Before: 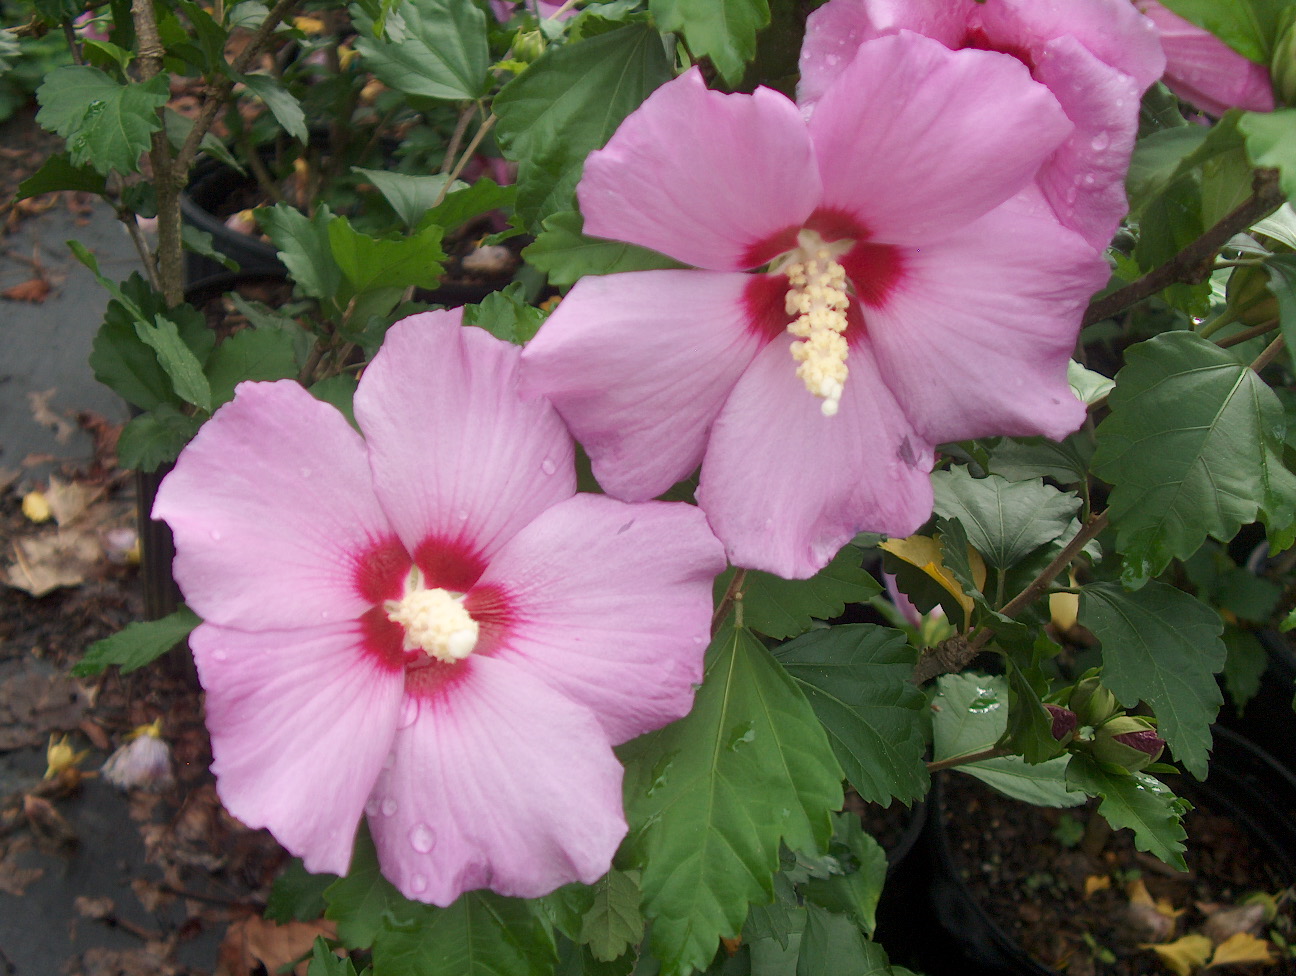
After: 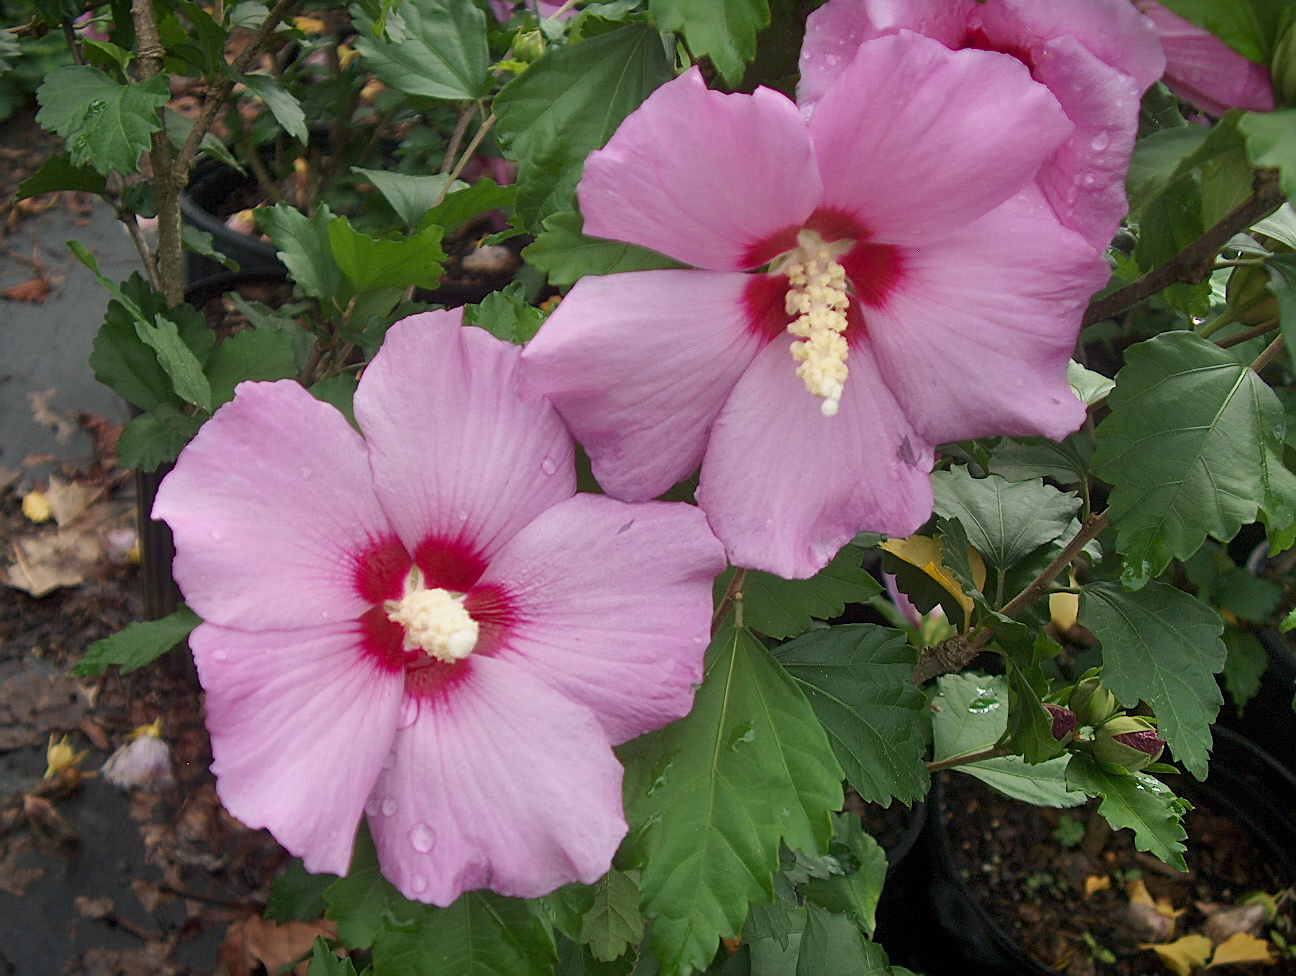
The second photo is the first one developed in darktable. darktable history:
shadows and highlights: white point adjustment -3.47, highlights -63.59, soften with gaussian
sharpen: on, module defaults
vignetting: fall-off start 99.72%, brightness -0.597, saturation 0, width/height ratio 1.324, unbound false
